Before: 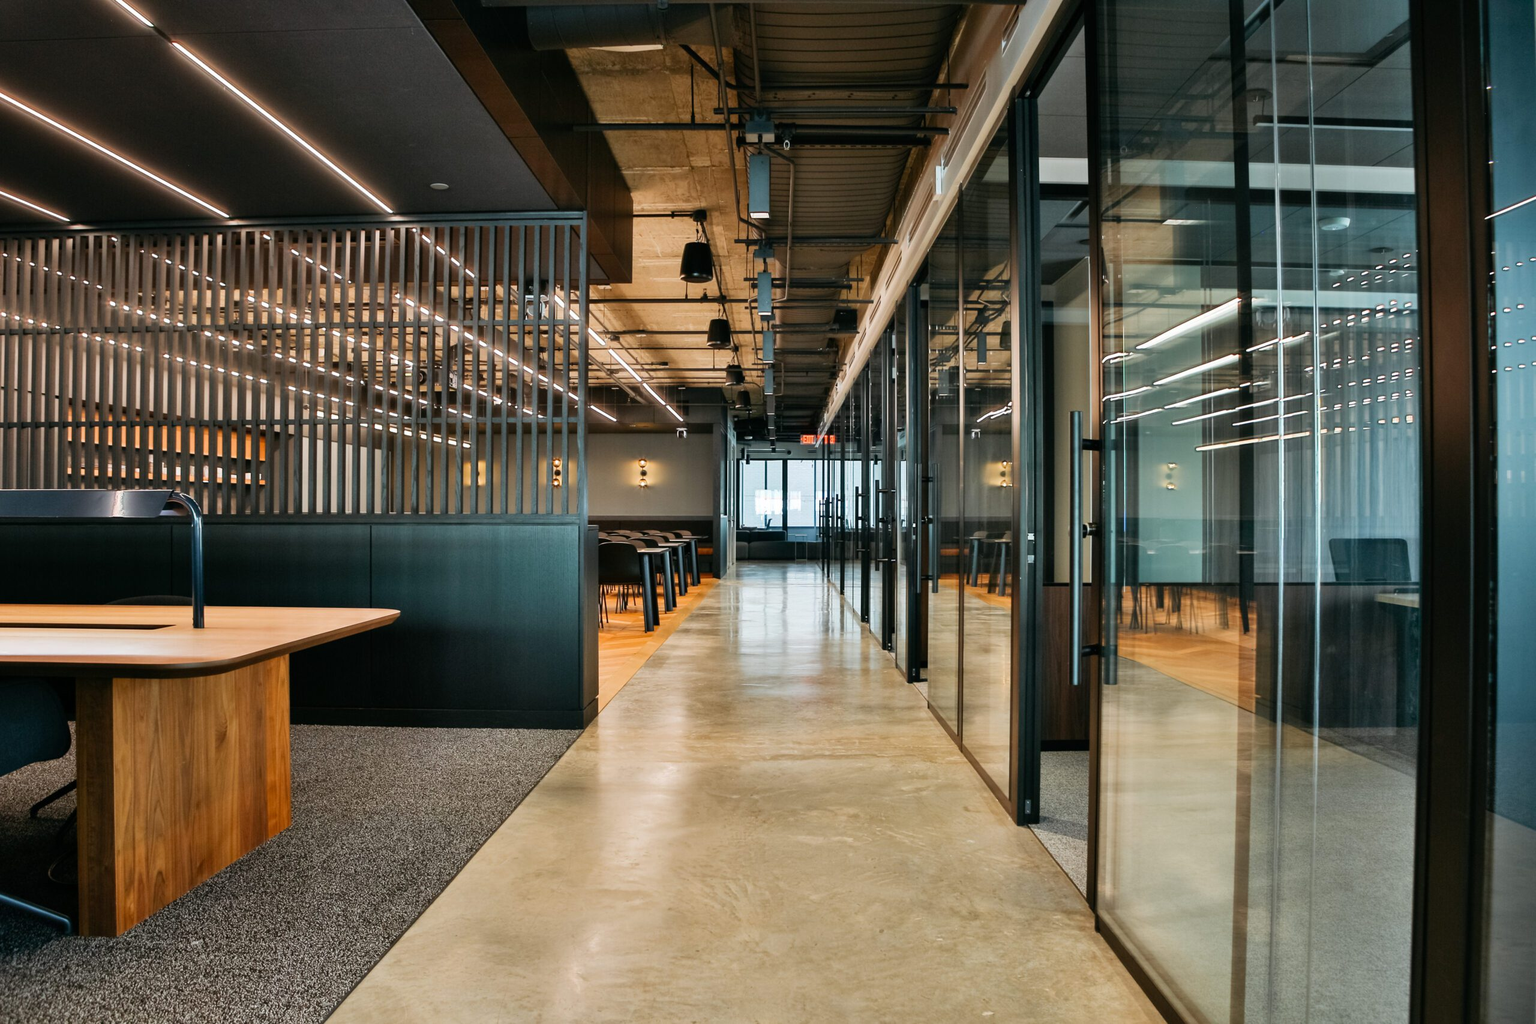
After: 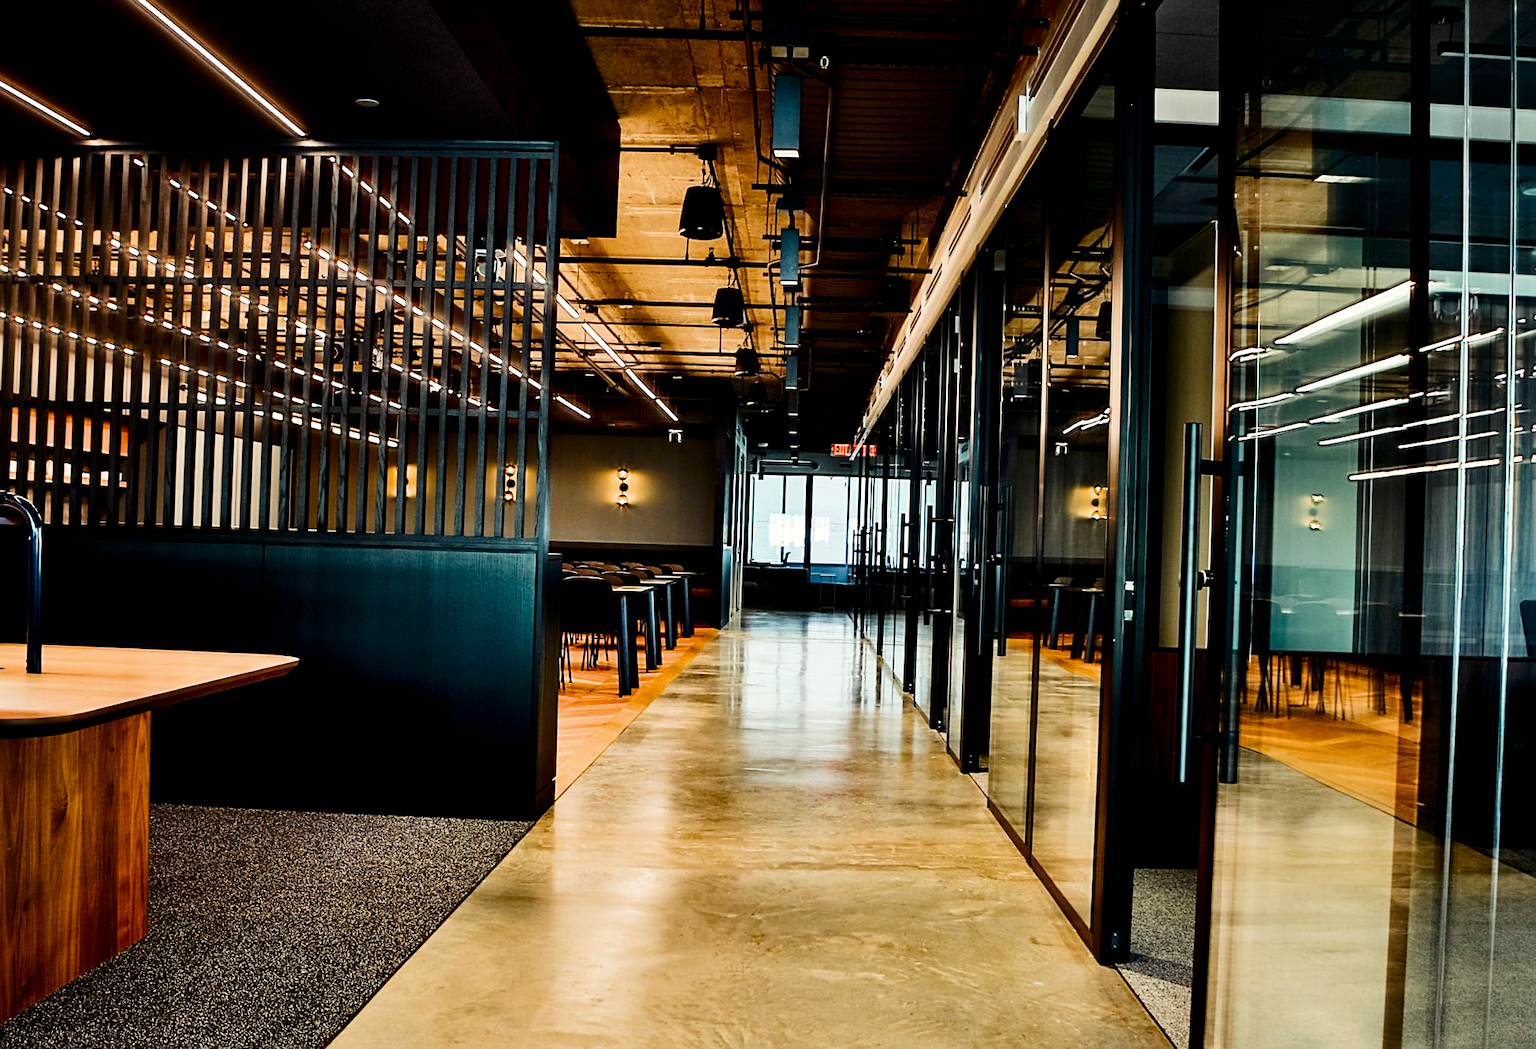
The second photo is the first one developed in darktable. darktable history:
color balance rgb: shadows lift › luminance -21.66%, shadows lift › chroma 6.57%, shadows lift › hue 270°, power › chroma 0.68%, power › hue 60°, highlights gain › luminance 6.08%, highlights gain › chroma 1.33%, highlights gain › hue 90°, global offset › luminance -0.87%, perceptual saturation grading › global saturation 26.86%, perceptual saturation grading › highlights -28.39%, perceptual saturation grading › mid-tones 15.22%, perceptual saturation grading › shadows 33.98%, perceptual brilliance grading › highlights 10%, perceptual brilliance grading › mid-tones 5%
contrast brightness saturation: contrast 0.13, brightness -0.24, saturation 0.14
rotate and perspective: rotation 1.72°, automatic cropping off
filmic rgb: black relative exposure -16 EV, white relative exposure 6.29 EV, hardness 5.1, contrast 1.35
sharpen: on, module defaults
white balance: emerald 1
crop and rotate: left 11.831%, top 11.346%, right 13.429%, bottom 13.899%
